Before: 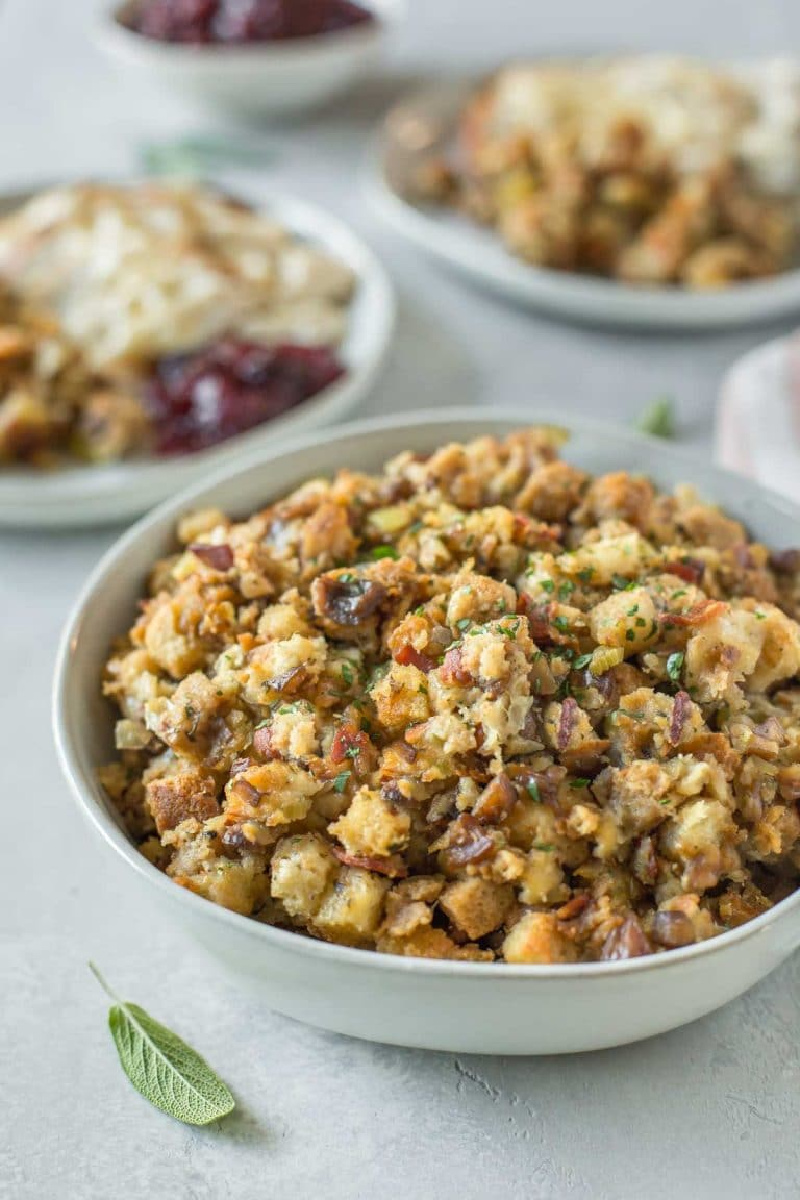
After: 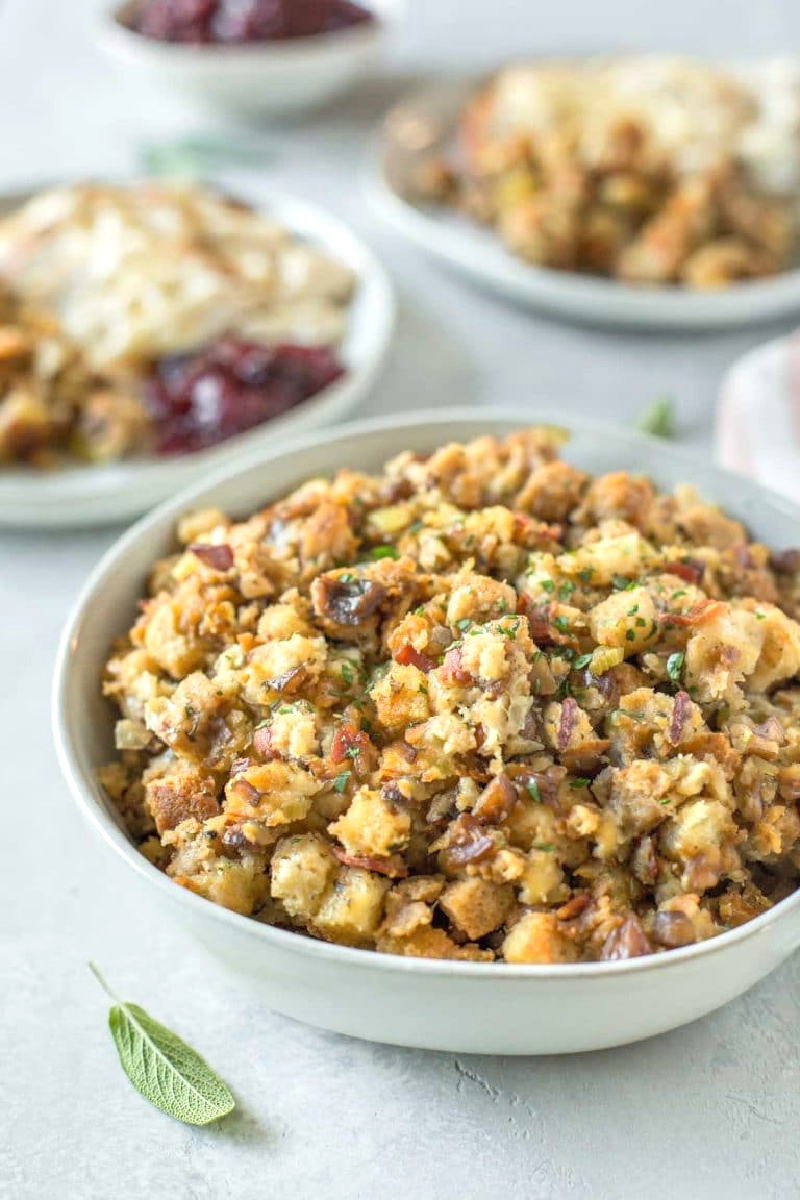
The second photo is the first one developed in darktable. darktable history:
exposure: black level correction 0.001, exposure 0.3 EV, compensate highlight preservation false
contrast brightness saturation: contrast 0.05, brightness 0.06, saturation 0.01
